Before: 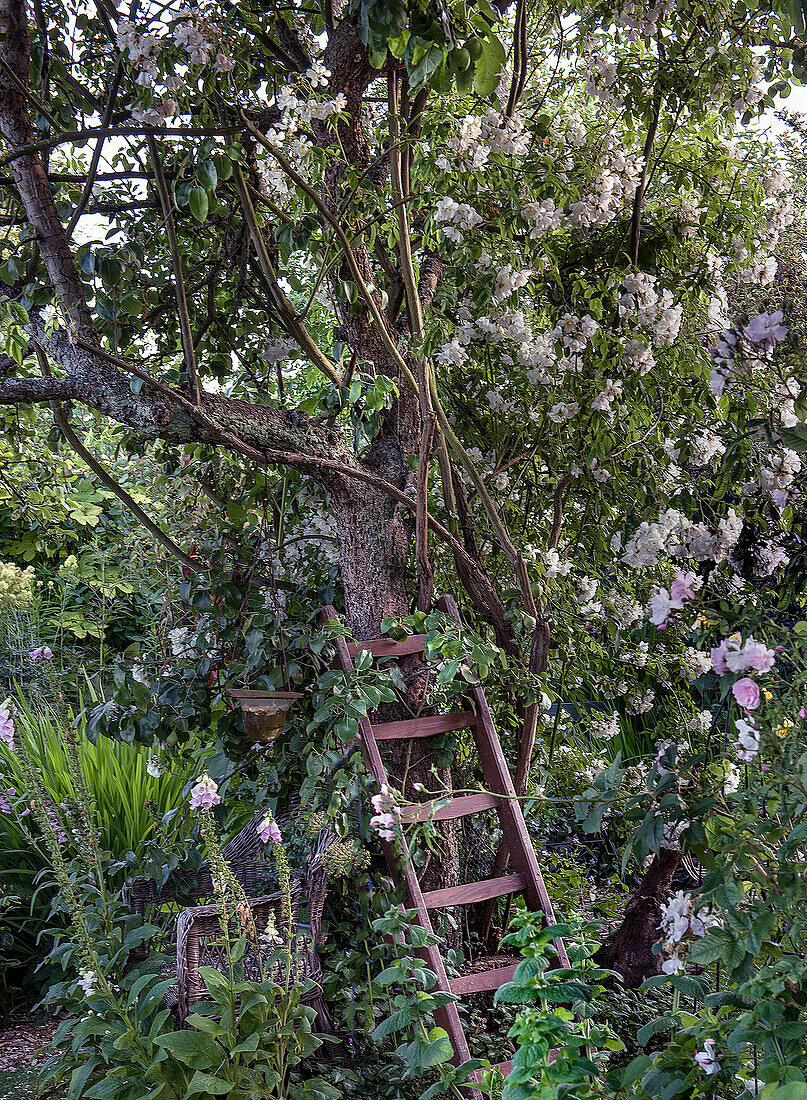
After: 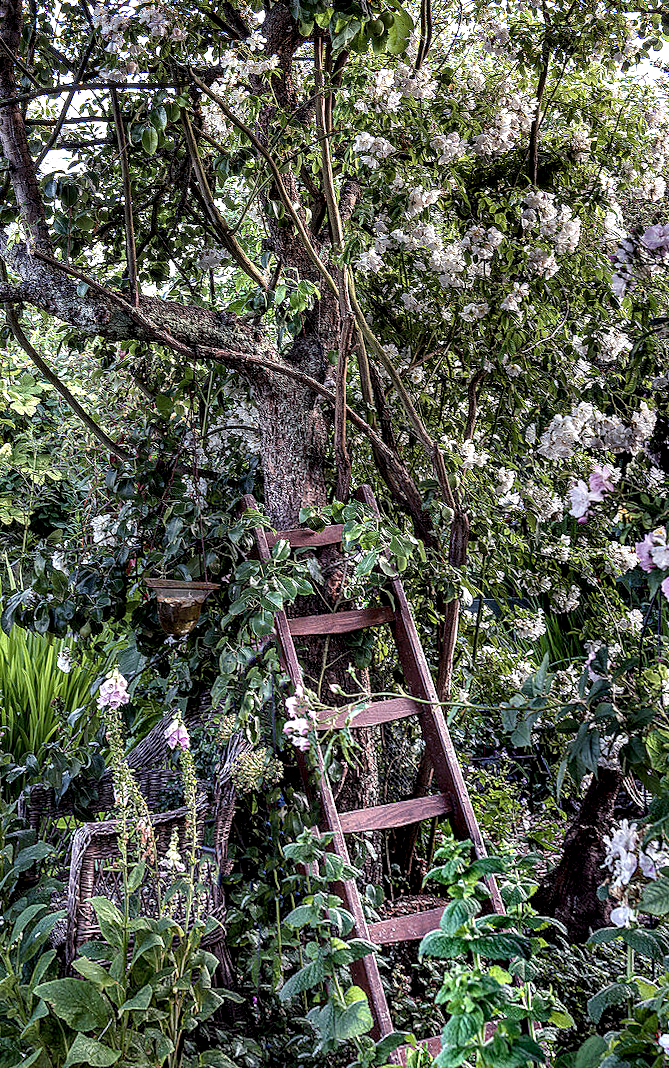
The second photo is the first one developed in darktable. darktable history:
local contrast: highlights 80%, shadows 57%, detail 175%, midtone range 0.602
rotate and perspective: rotation 0.72°, lens shift (vertical) -0.352, lens shift (horizontal) -0.051, crop left 0.152, crop right 0.859, crop top 0.019, crop bottom 0.964
